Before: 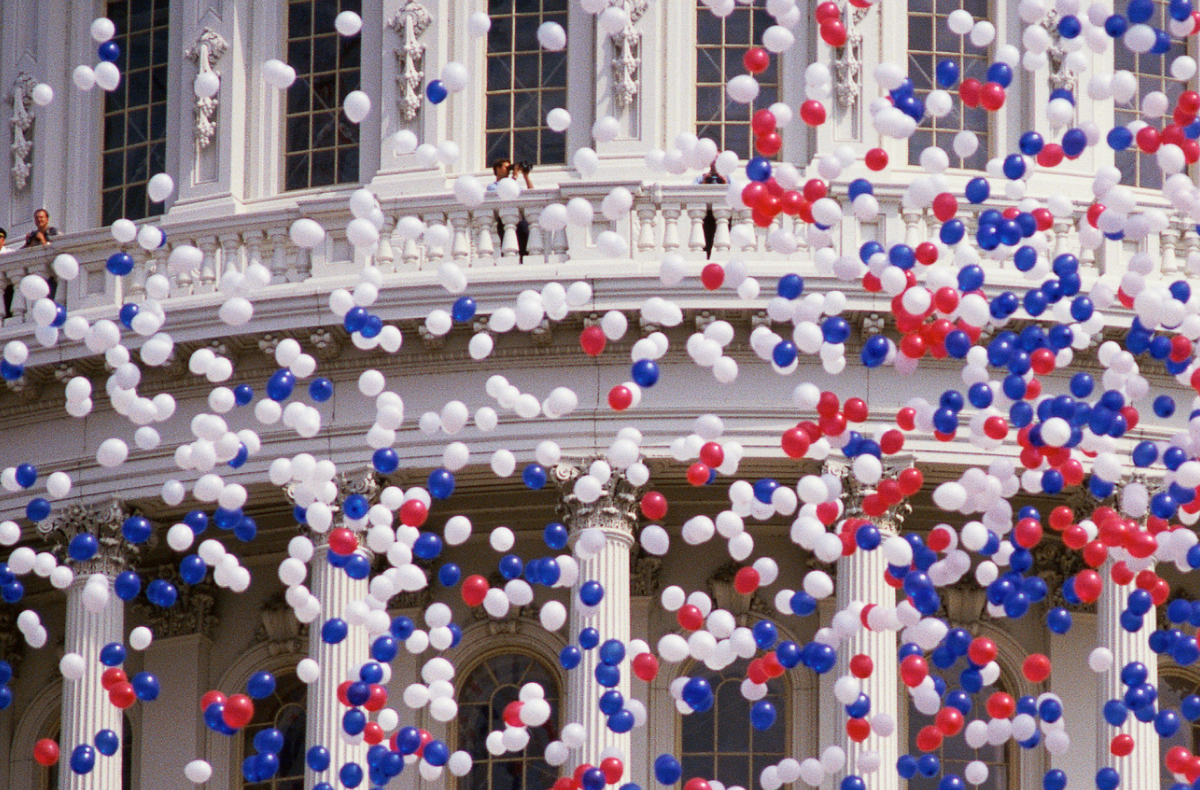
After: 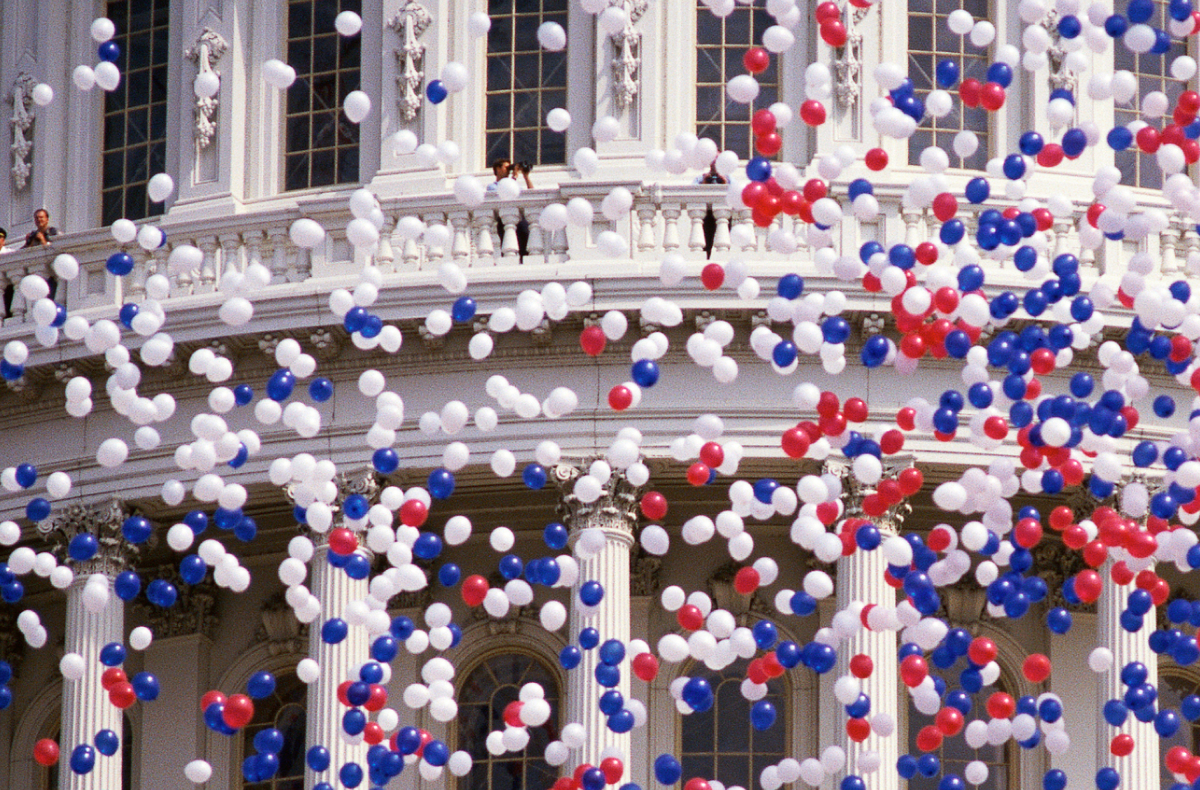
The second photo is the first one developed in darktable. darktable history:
color balance rgb: shadows lift › luminance -10%, highlights gain › luminance 10%, saturation formula JzAzBz (2021)
